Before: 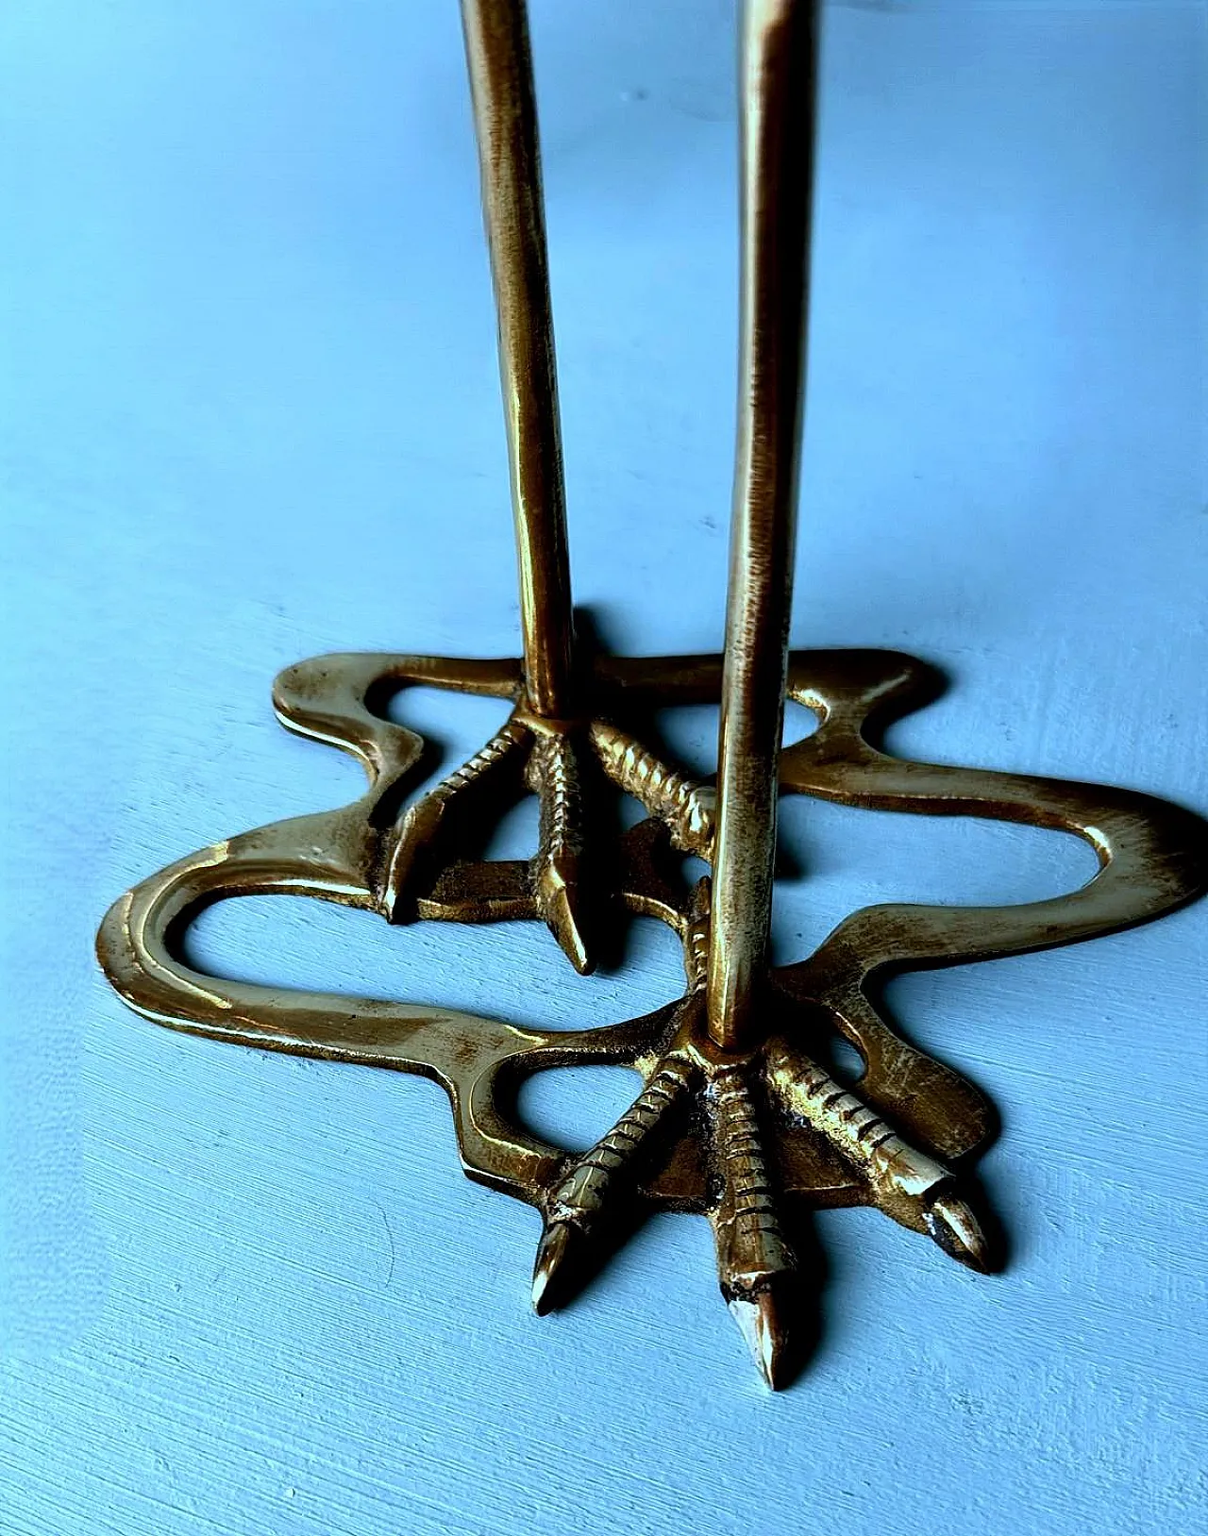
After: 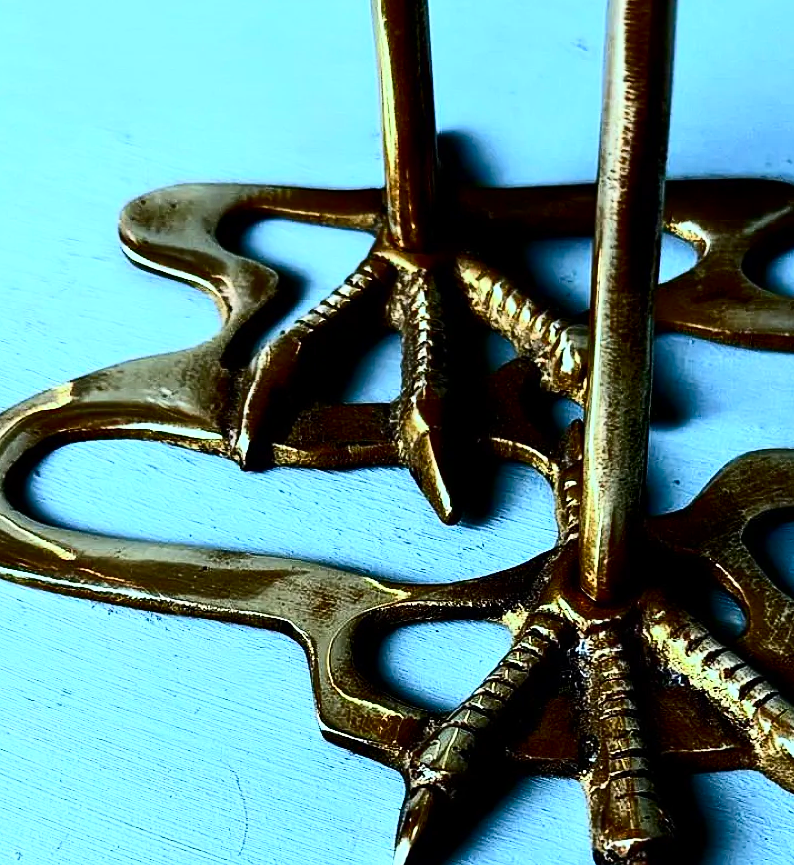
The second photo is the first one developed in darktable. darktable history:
crop: left 13.312%, top 31.28%, right 24.627%, bottom 15.582%
contrast brightness saturation: contrast 0.4, brightness 0.05, saturation 0.25
